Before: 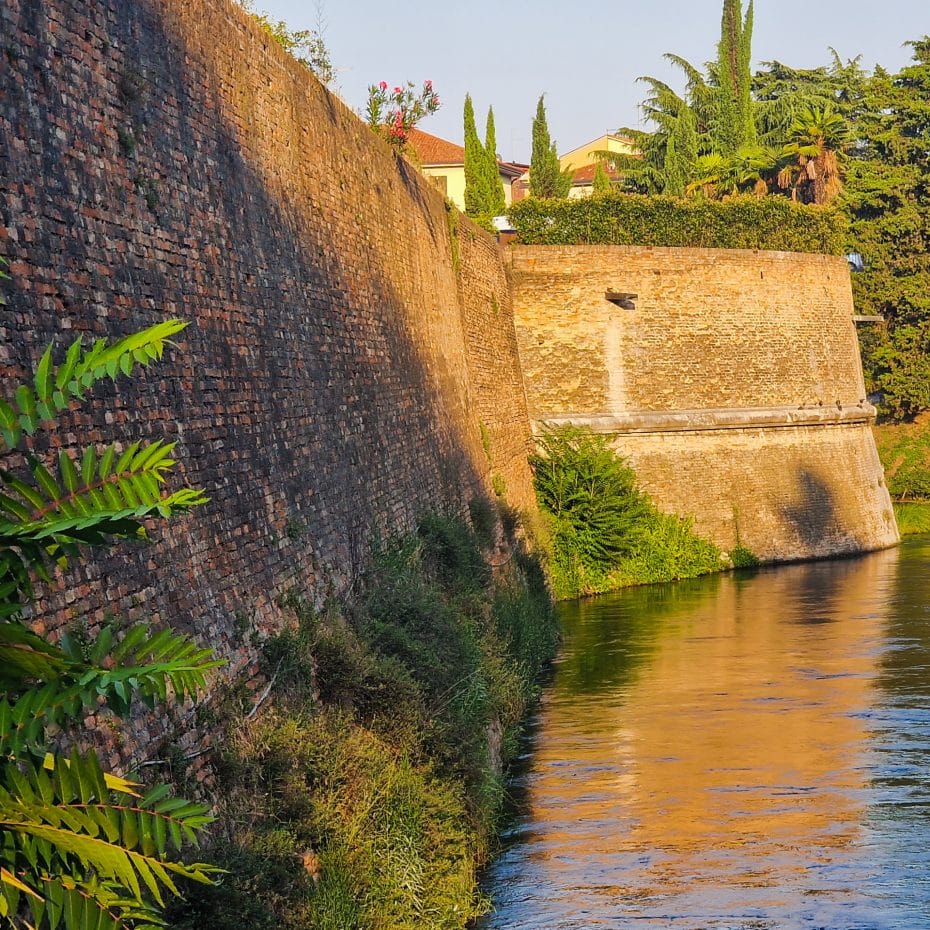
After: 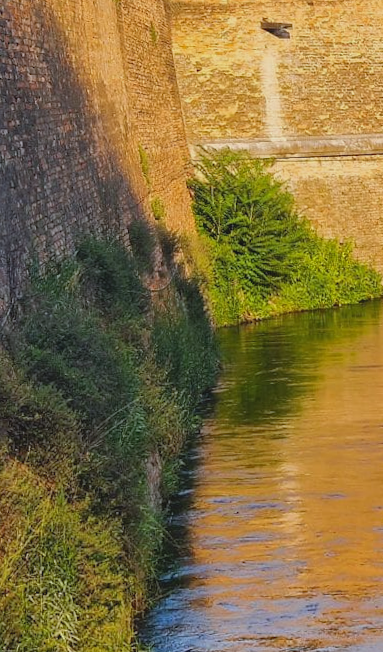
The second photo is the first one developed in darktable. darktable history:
rotate and perspective: rotation 0.215°, lens shift (vertical) -0.139, crop left 0.069, crop right 0.939, crop top 0.002, crop bottom 0.996
contrast brightness saturation: contrast -0.11
crop: left 35.432%, top 26.233%, right 20.145%, bottom 3.432%
white balance: red 0.967, blue 1.049
